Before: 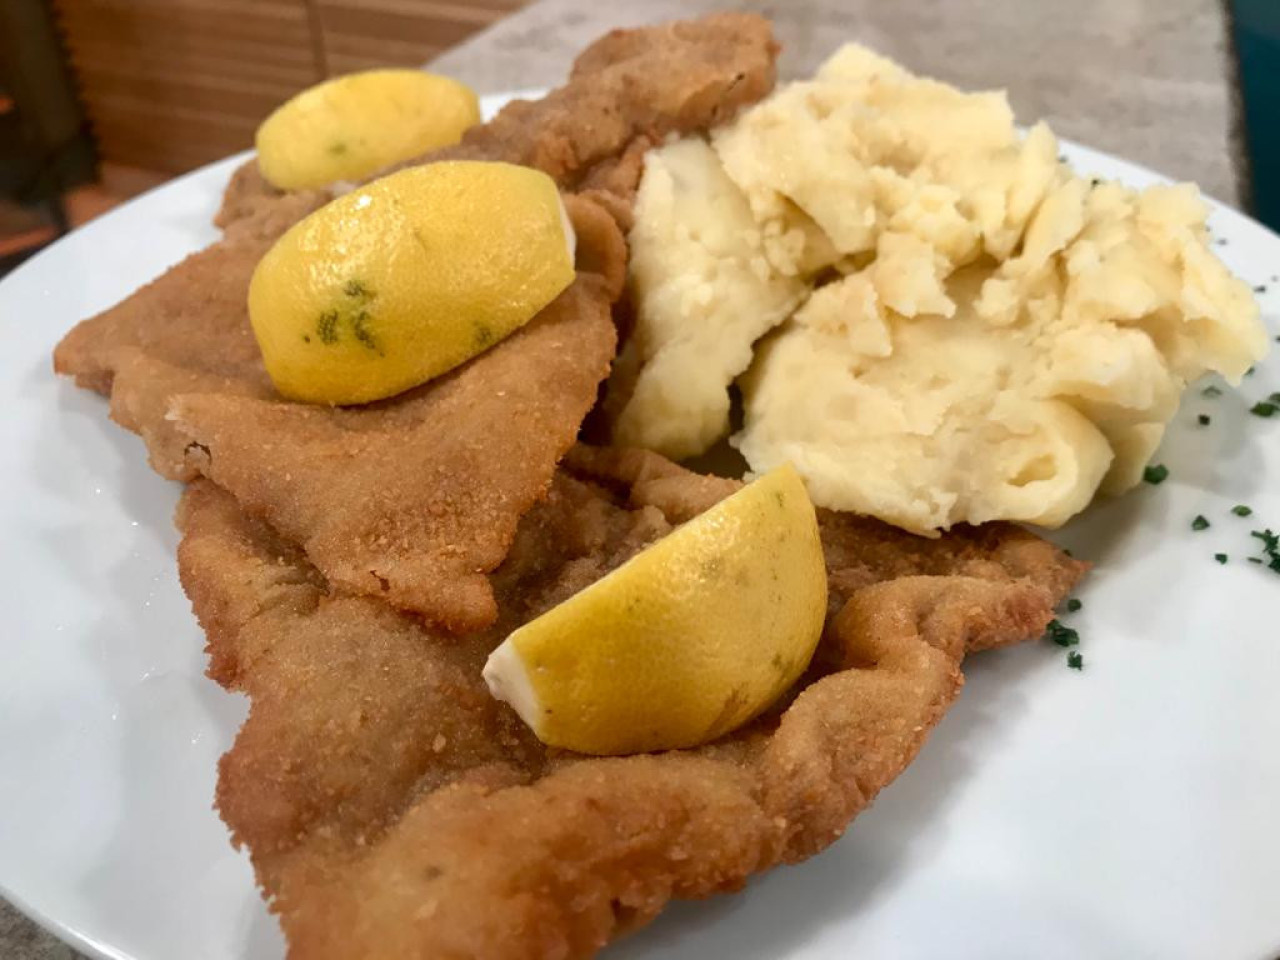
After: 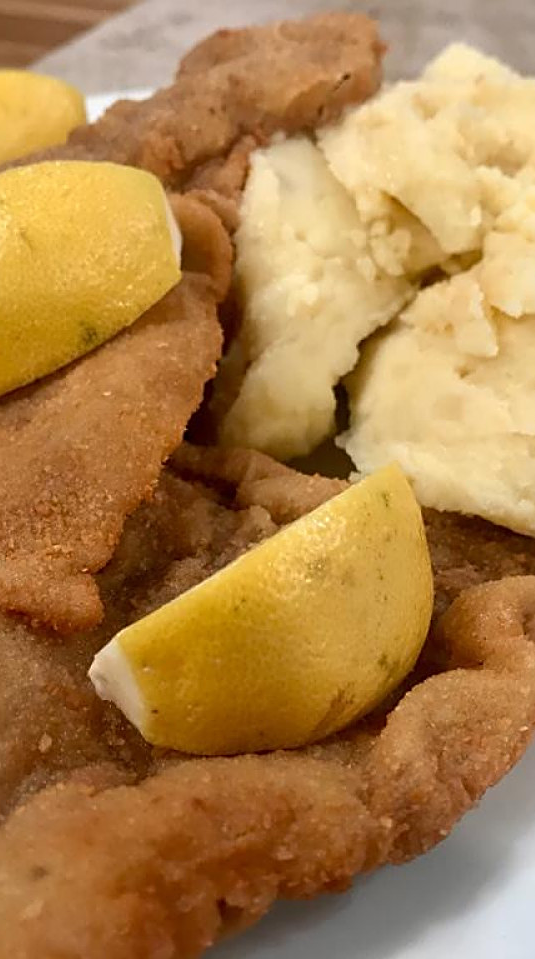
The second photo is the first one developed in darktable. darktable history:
crop: left 30.854%, right 27.295%
sharpen: on, module defaults
